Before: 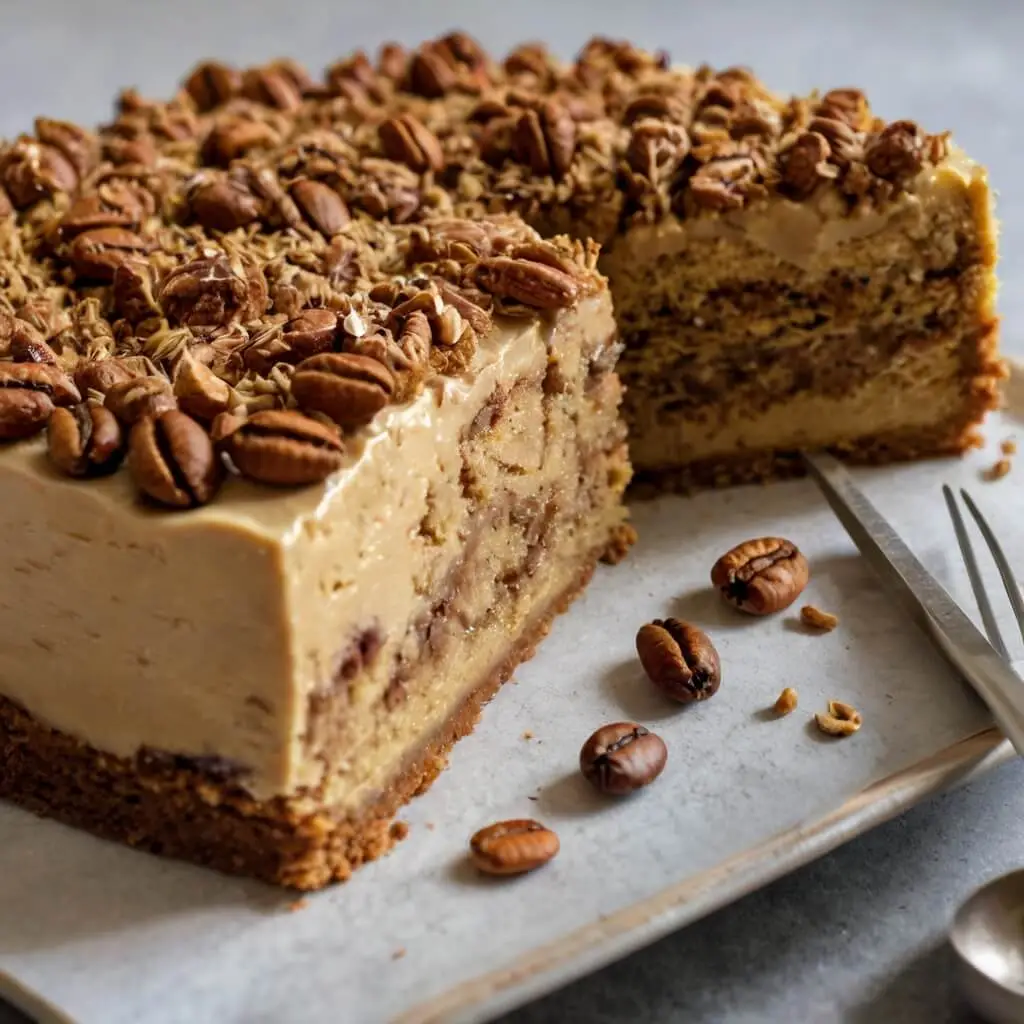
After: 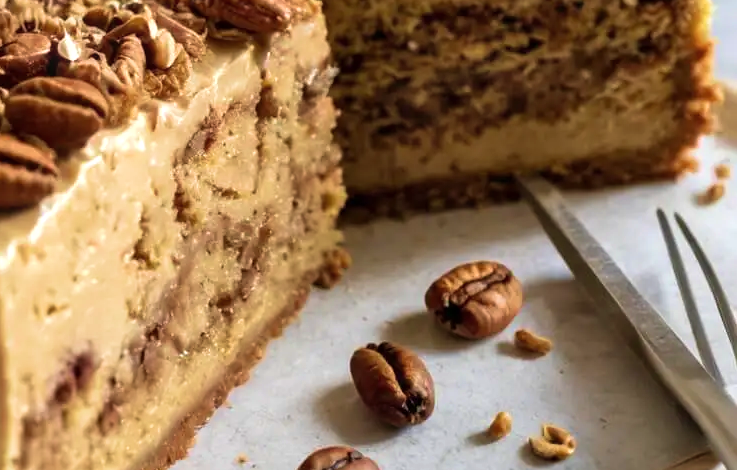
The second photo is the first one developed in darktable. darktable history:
velvia: strength 36.57%
crop and rotate: left 27.938%, top 27.046%, bottom 27.046%
bloom: size 3%, threshold 100%, strength 0%
shadows and highlights: radius 44.78, white point adjustment 6.64, compress 79.65%, highlights color adjustment 78.42%, soften with gaussian
